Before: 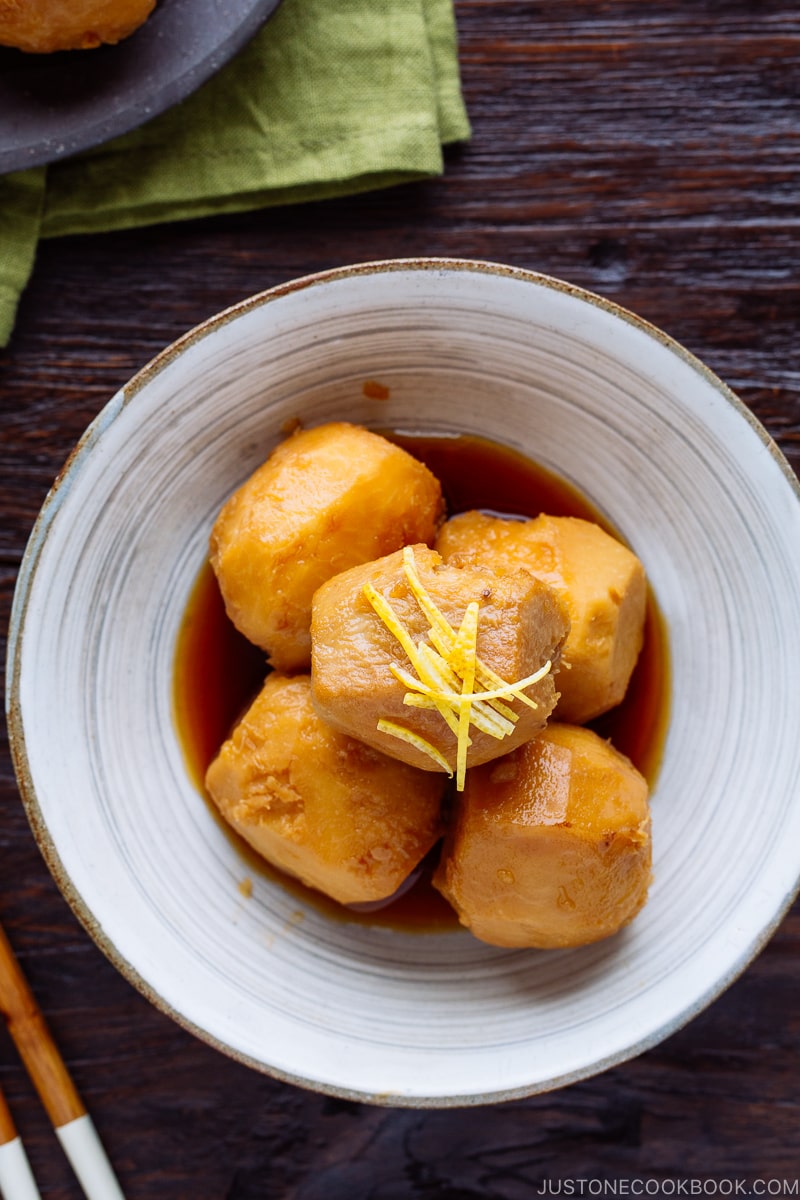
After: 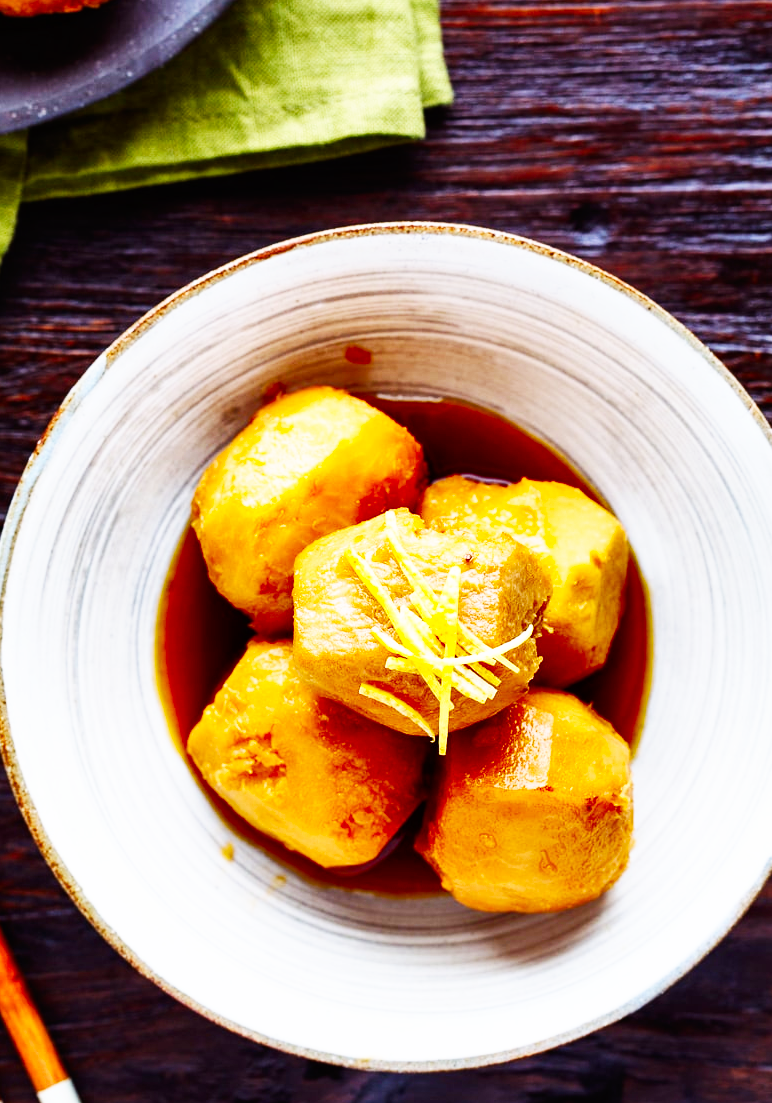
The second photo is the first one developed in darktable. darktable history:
contrast brightness saturation: contrast 0.08, saturation 0.197
shadows and highlights: shadows 30.64, highlights -63.24, soften with gaussian
base curve: curves: ch0 [(0, 0) (0.007, 0.004) (0.027, 0.03) (0.046, 0.07) (0.207, 0.54) (0.442, 0.872) (0.673, 0.972) (1, 1)], preserve colors none
crop: left 2.311%, top 3.057%, right 1.078%, bottom 4.964%
